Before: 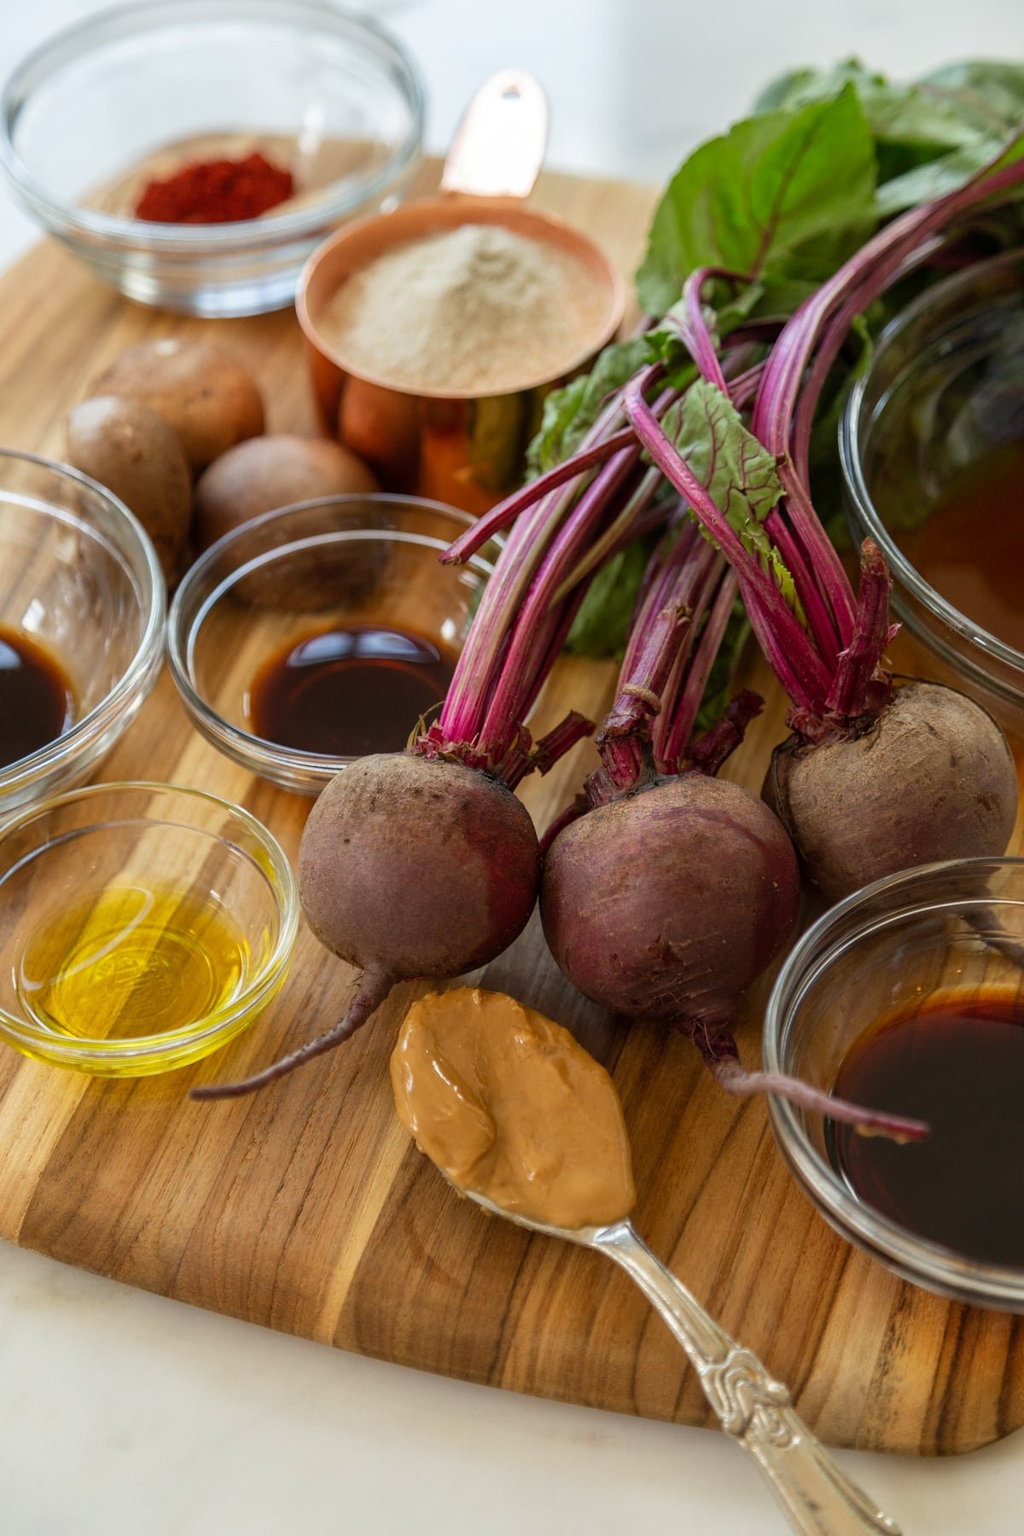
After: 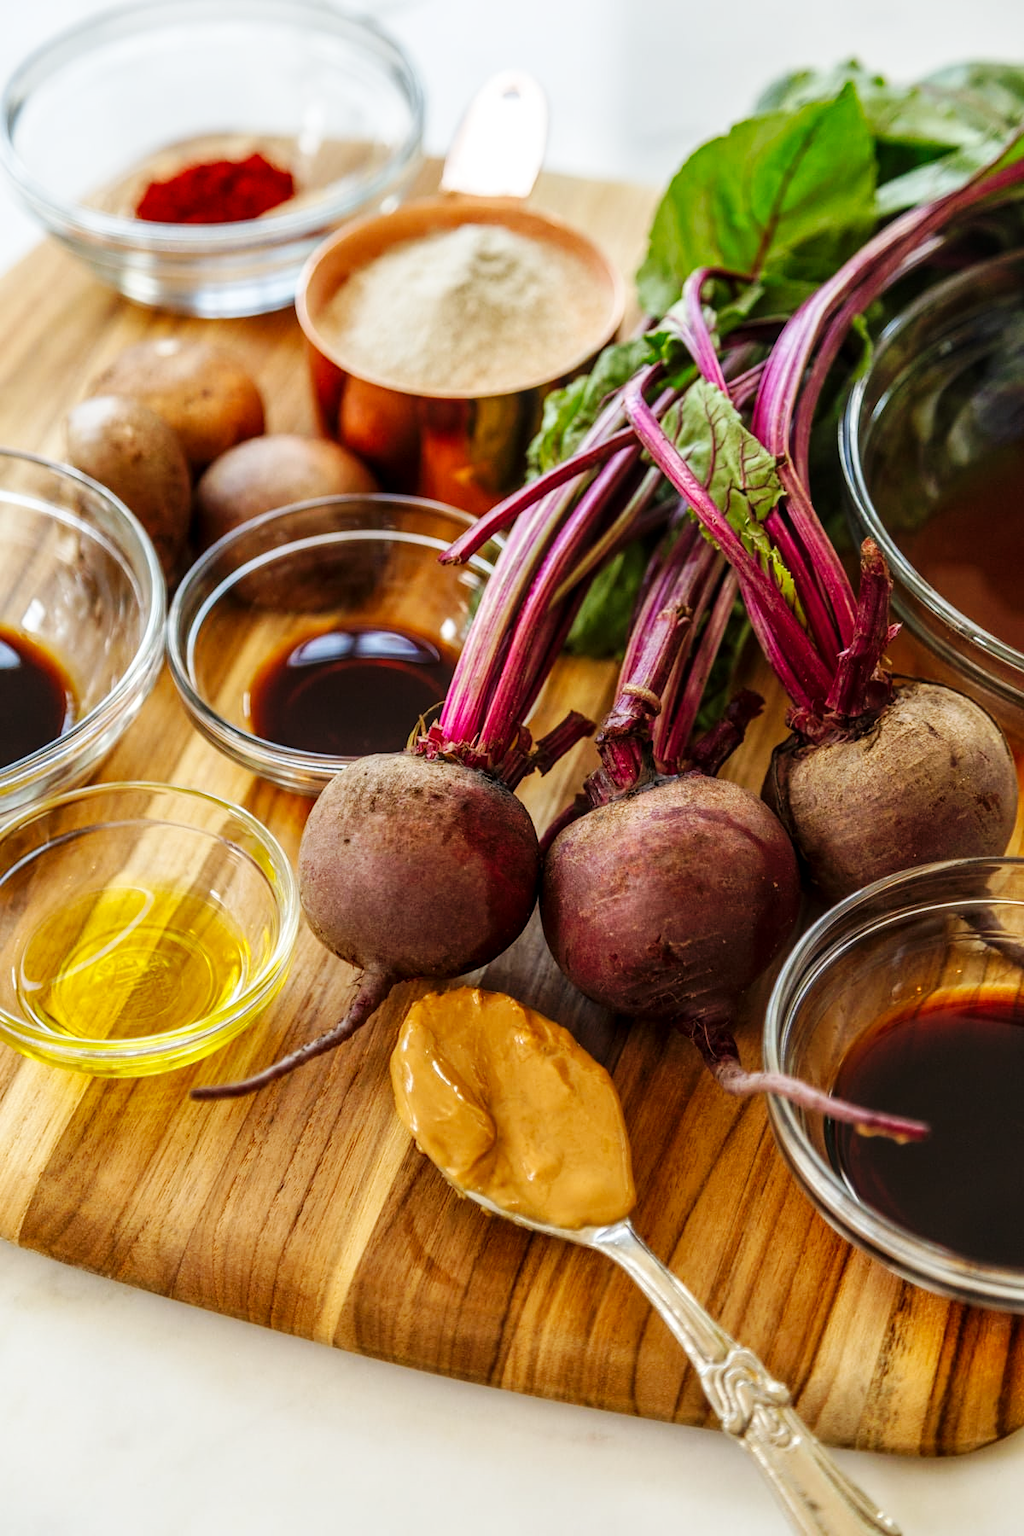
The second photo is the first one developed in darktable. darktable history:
local contrast: on, module defaults
base curve: curves: ch0 [(0, 0) (0.032, 0.025) (0.121, 0.166) (0.206, 0.329) (0.605, 0.79) (1, 1)], preserve colors none
white balance: emerald 1
